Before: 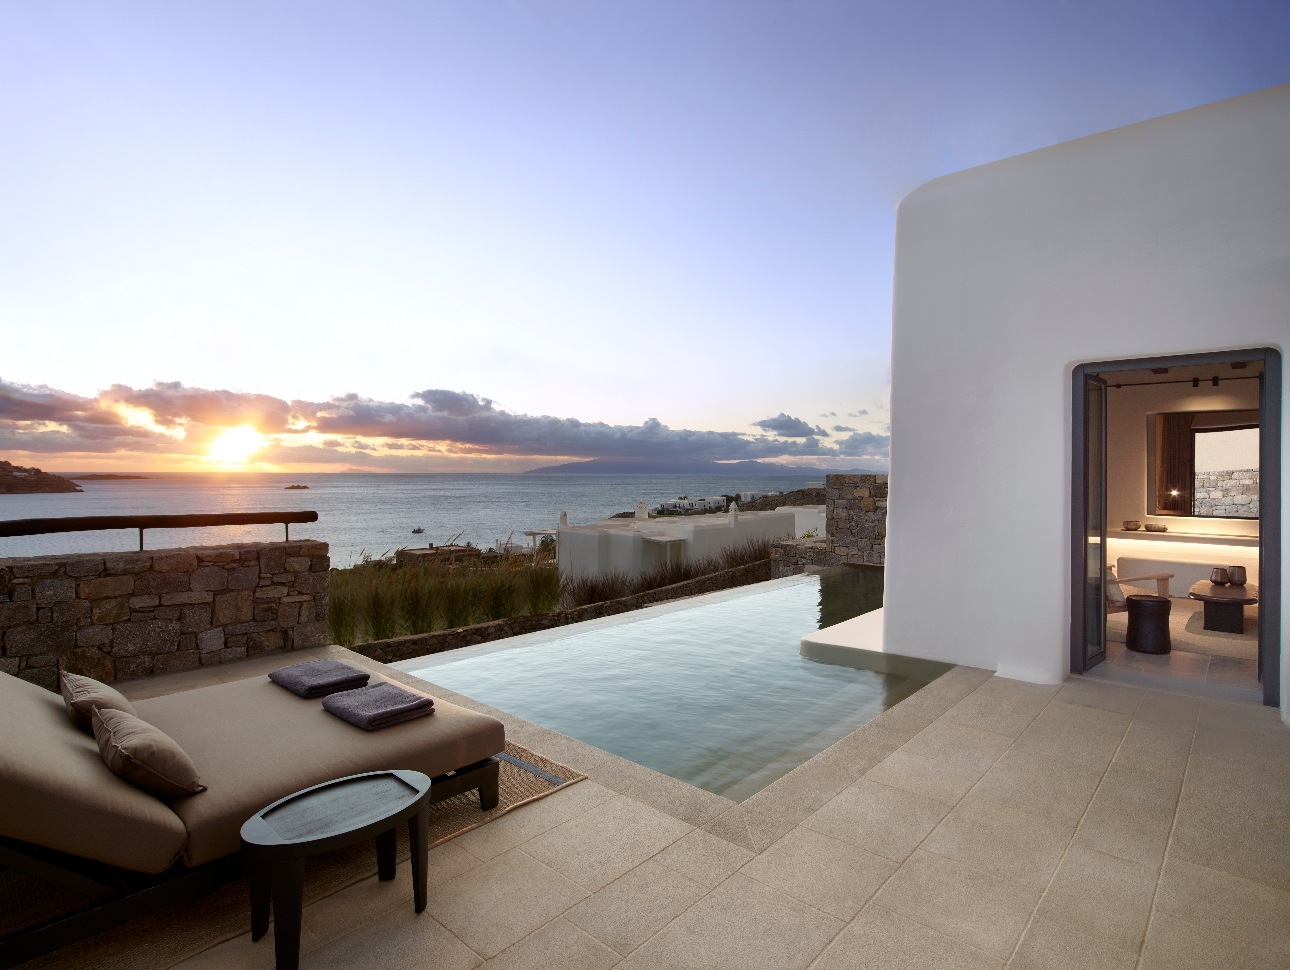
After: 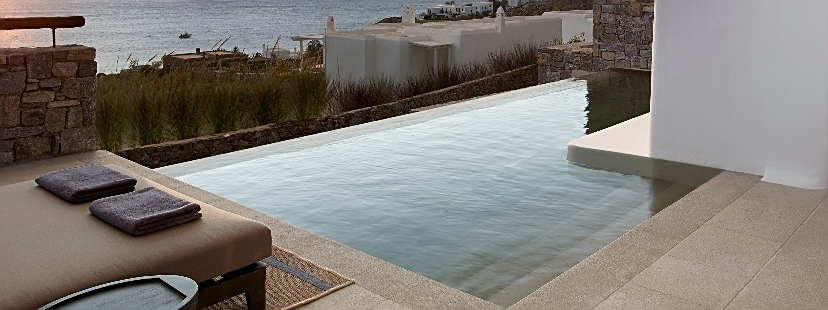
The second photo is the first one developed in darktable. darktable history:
crop: left 18.102%, top 51.069%, right 17.661%, bottom 16.92%
sharpen: on, module defaults
